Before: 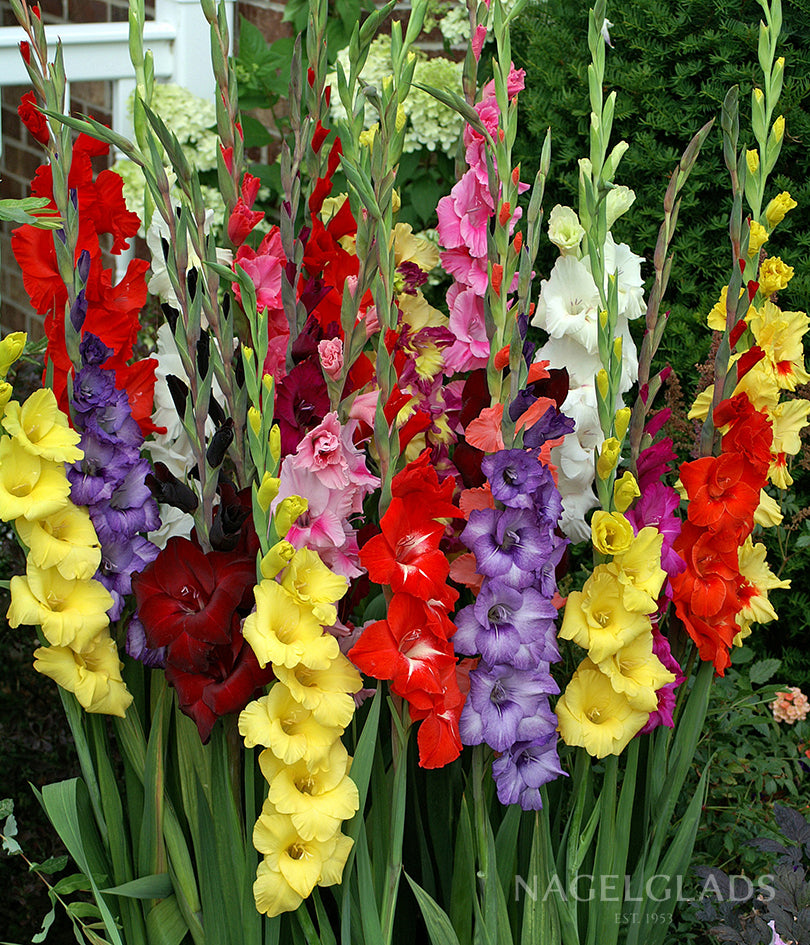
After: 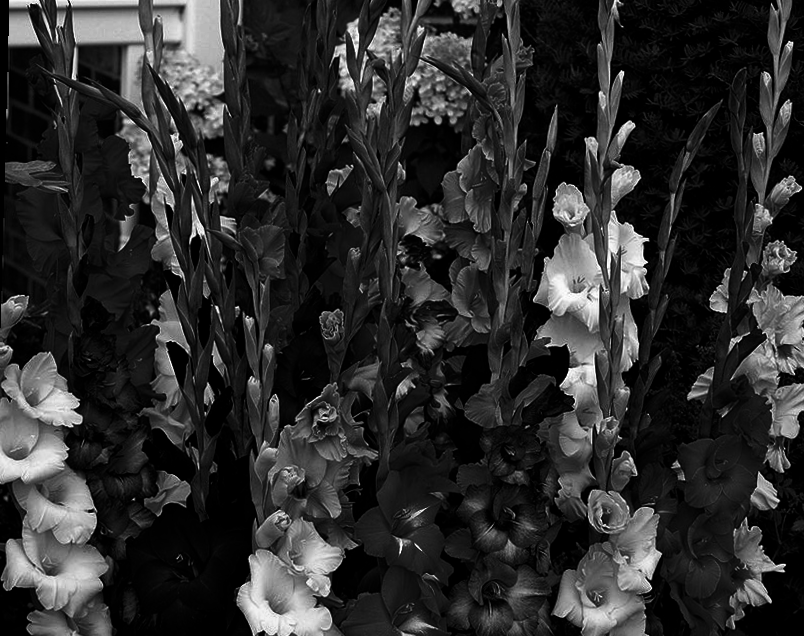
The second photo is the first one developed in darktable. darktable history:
contrast brightness saturation: contrast 0.02, brightness -1, saturation -1
rotate and perspective: rotation 1.57°, crop left 0.018, crop right 0.982, crop top 0.039, crop bottom 0.961
crop: bottom 28.576%
